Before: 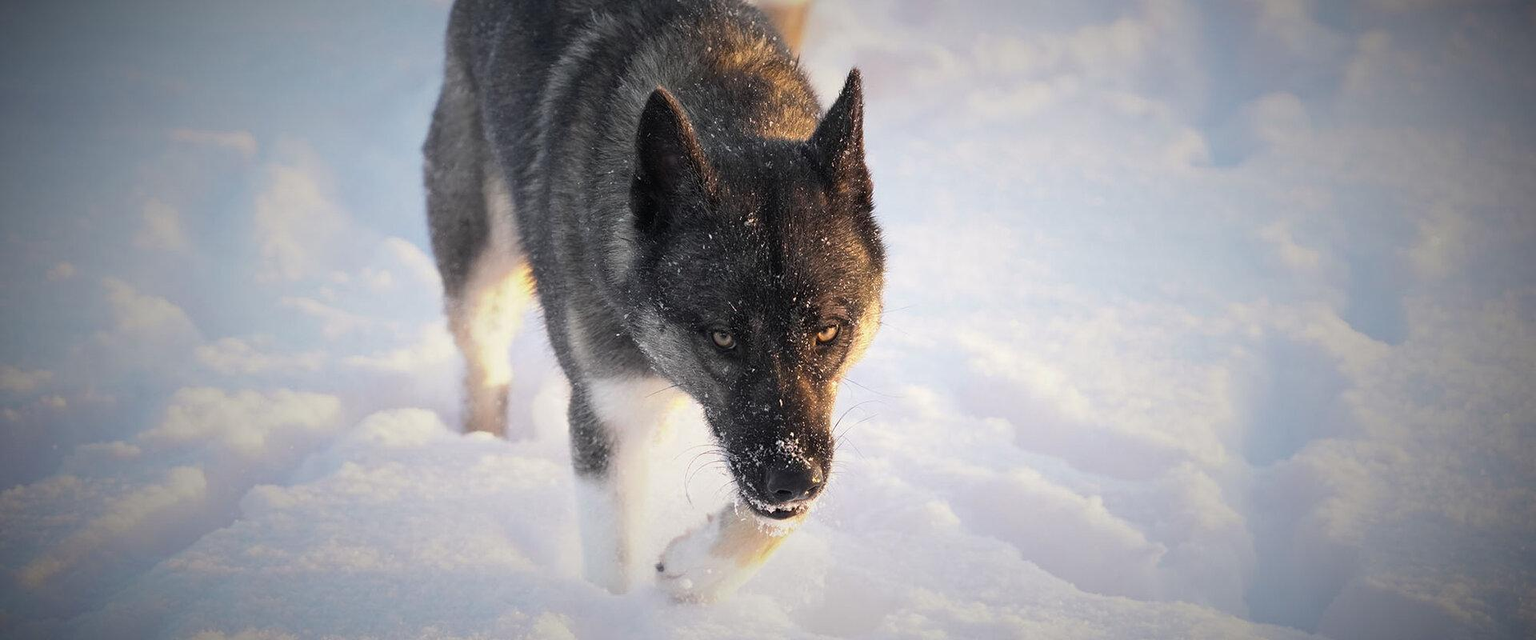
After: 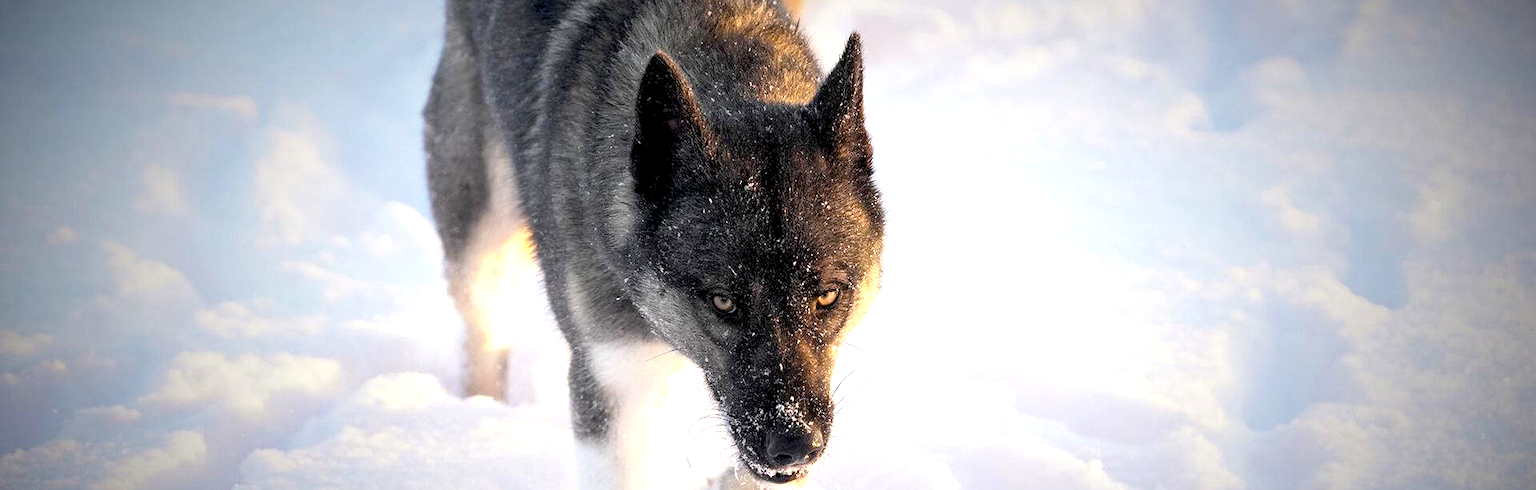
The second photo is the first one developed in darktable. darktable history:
color balance rgb: global offset › luminance -1.422%, perceptual saturation grading › global saturation -0.152%, perceptual brilliance grading › global brilliance 17.226%
contrast brightness saturation: contrast 0.046, brightness 0.065, saturation 0.008
crop: top 5.652%, bottom 17.679%
